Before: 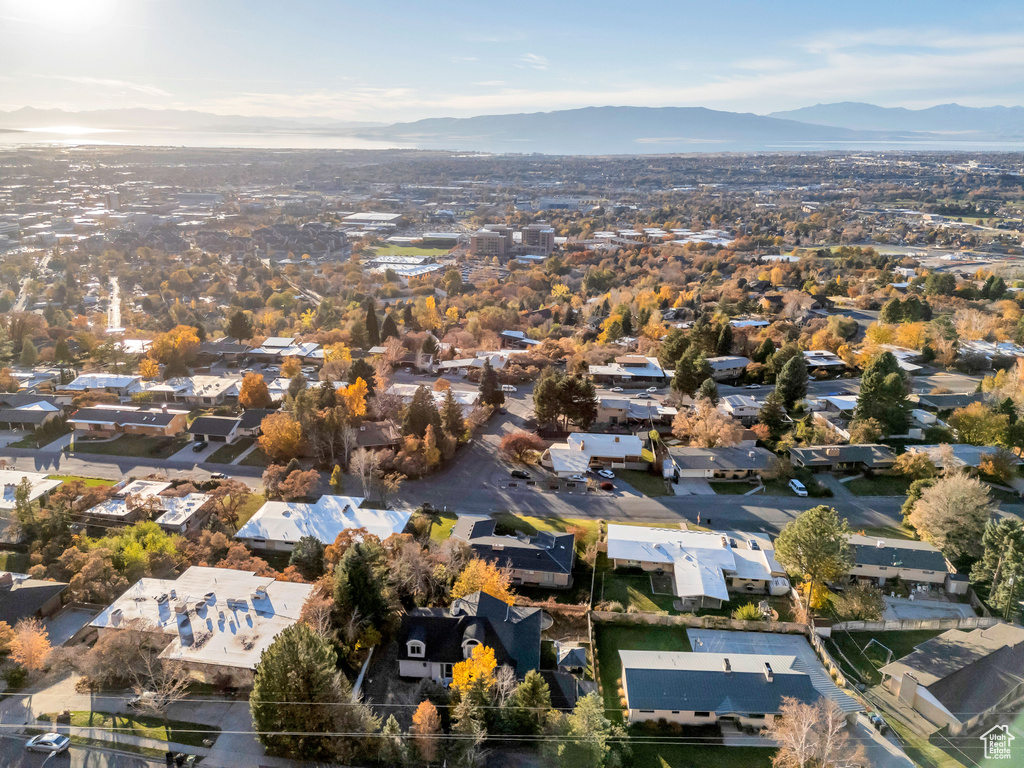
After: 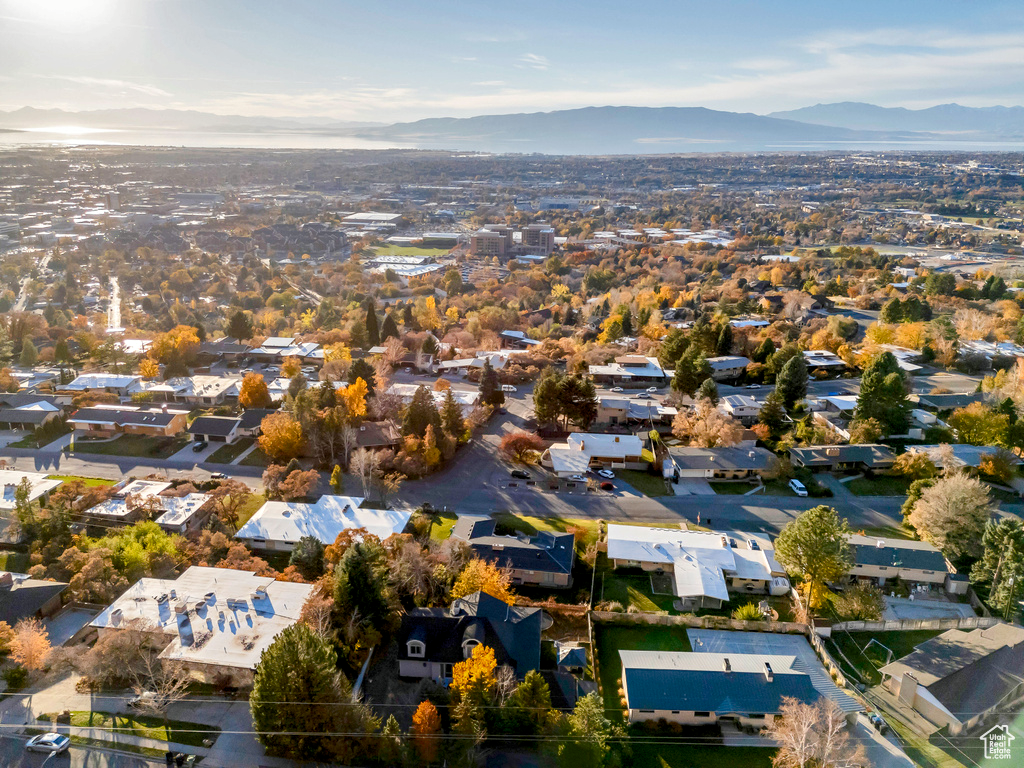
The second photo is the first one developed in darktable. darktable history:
exposure: exposure -0.047 EV, compensate highlight preservation false
shadows and highlights: shadows -87.75, highlights -35.88, soften with gaussian
color balance rgb: shadows lift › chroma 1.045%, shadows lift › hue 216.47°, power › chroma 0.232%, power › hue 63.13°, perceptual saturation grading › global saturation 20%, perceptual saturation grading › highlights -25.338%, perceptual saturation grading › shadows 49.522%
contrast equalizer: y [[0.6 ×6], [0.55 ×6], [0 ×6], [0 ×6], [0 ×6]], mix 0.169
